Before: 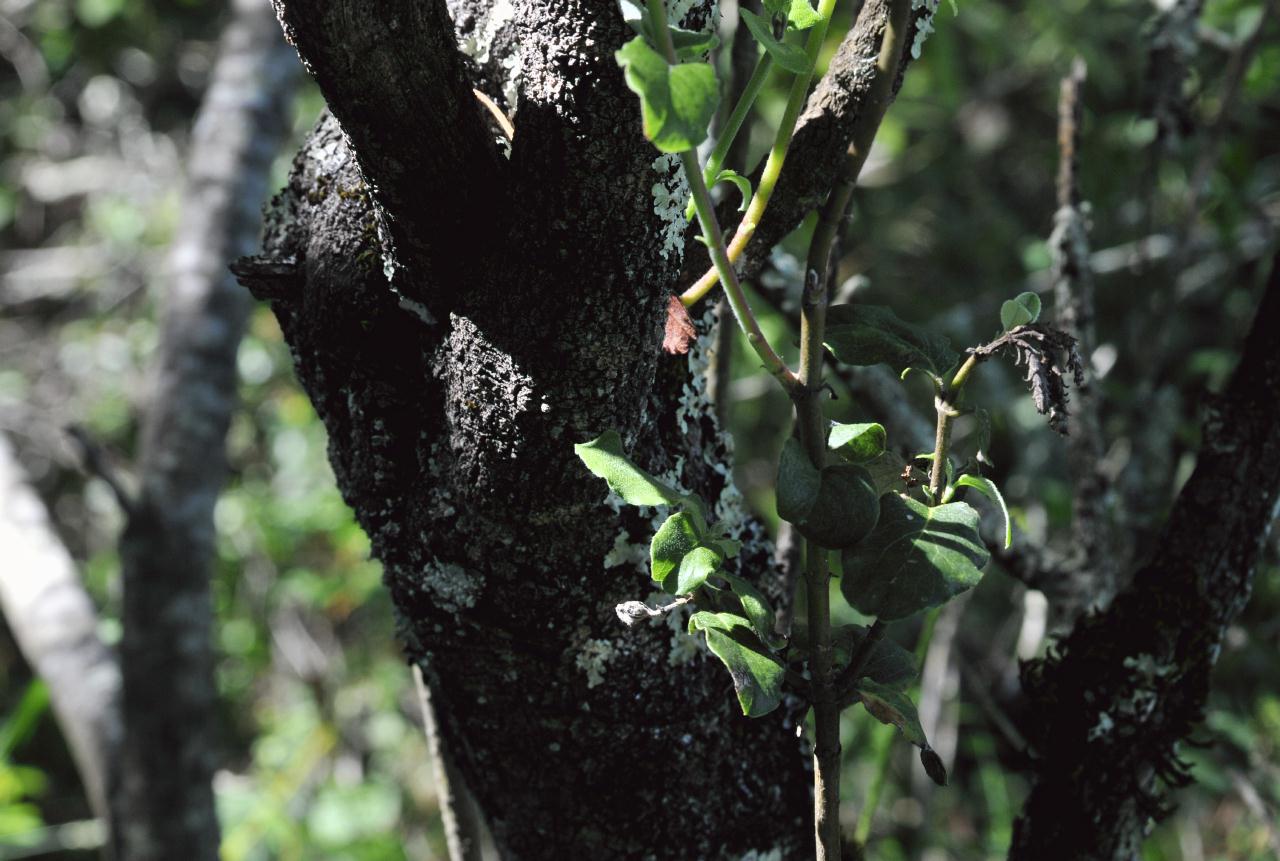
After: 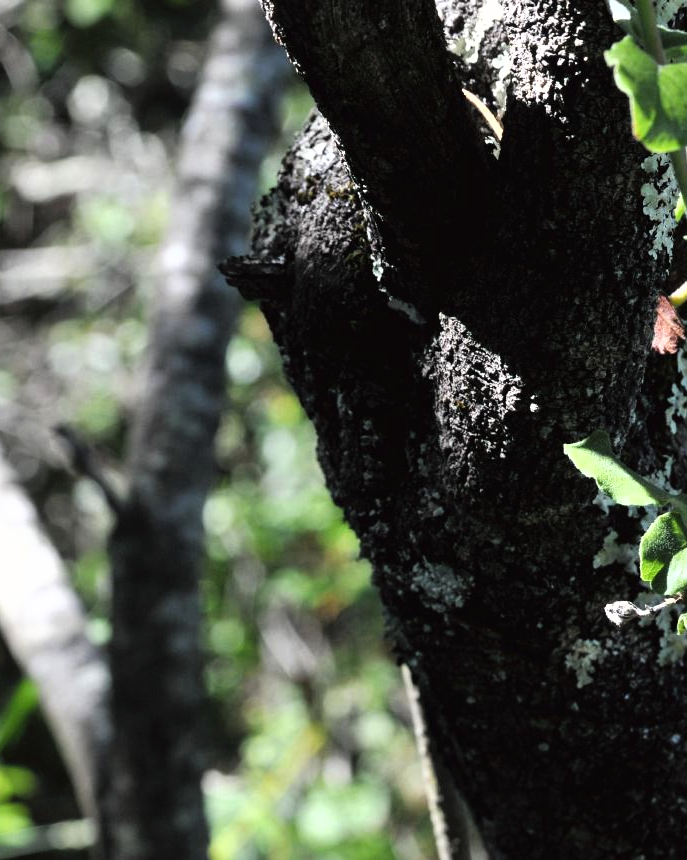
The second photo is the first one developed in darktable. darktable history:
tone curve: curves: ch0 [(0, 0) (0.003, 0.002) (0.011, 0.006) (0.025, 0.014) (0.044, 0.025) (0.069, 0.039) (0.1, 0.056) (0.136, 0.086) (0.177, 0.129) (0.224, 0.183) (0.277, 0.247) (0.335, 0.318) (0.399, 0.395) (0.468, 0.48) (0.543, 0.571) (0.623, 0.668) (0.709, 0.773) (0.801, 0.873) (0.898, 0.978) (1, 1)], color space Lab, linked channels, preserve colors none
crop: left 0.862%, right 45.402%, bottom 0.089%
